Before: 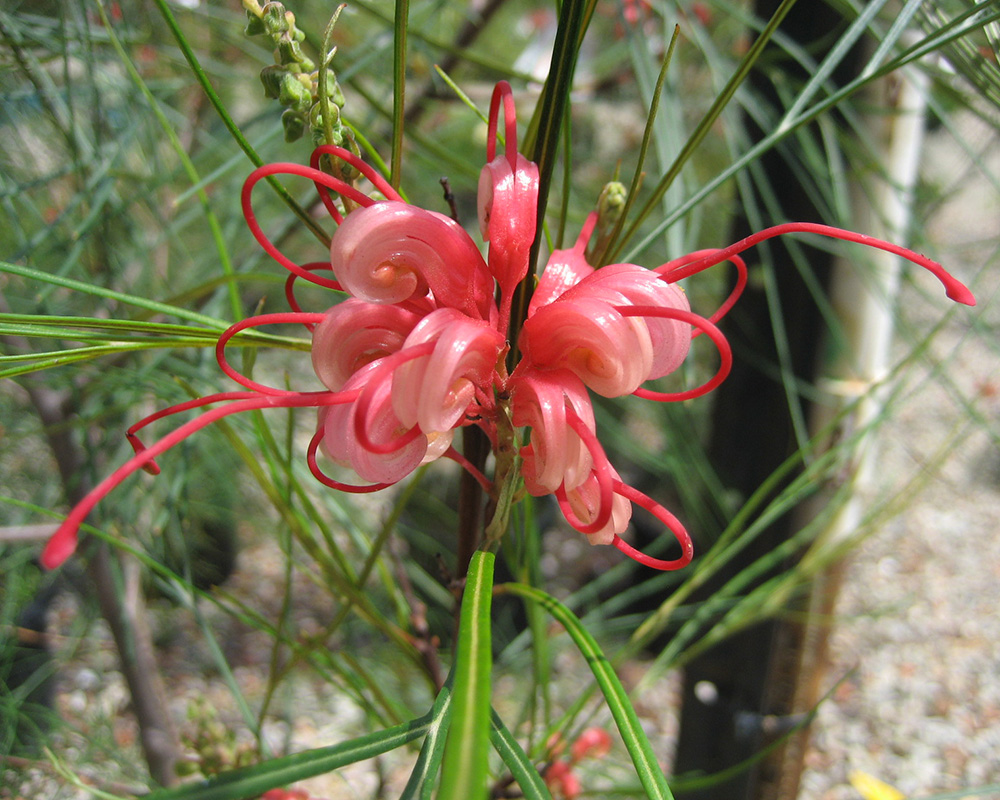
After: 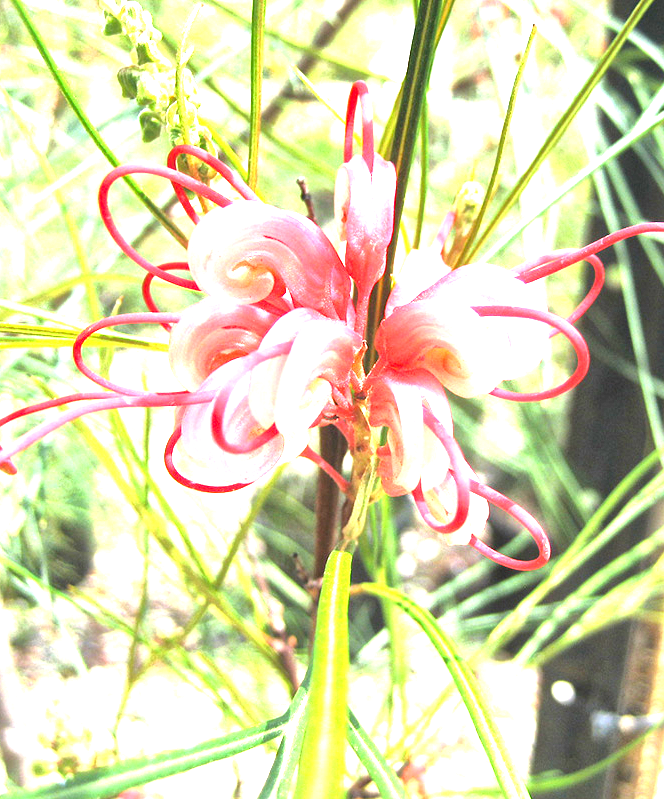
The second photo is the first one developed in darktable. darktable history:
exposure: exposure 2.977 EV, compensate exposure bias true, compensate highlight preservation false
local contrast: mode bilateral grid, contrast 19, coarseness 20, detail 150%, midtone range 0.2
crop and rotate: left 14.31%, right 19.191%
